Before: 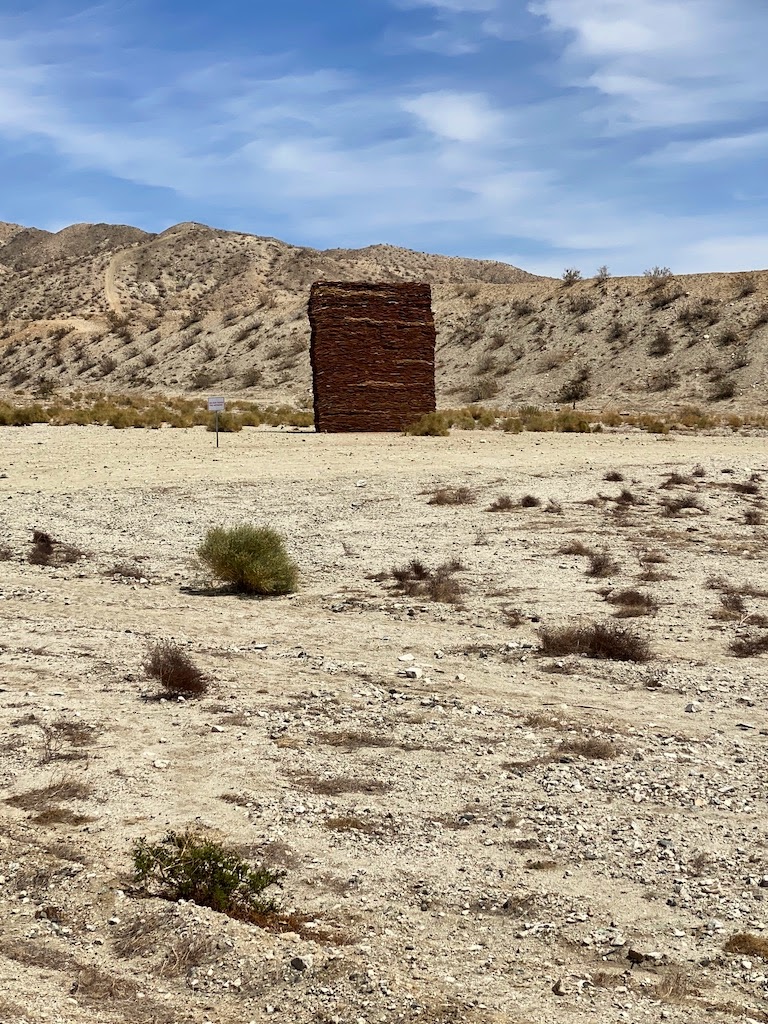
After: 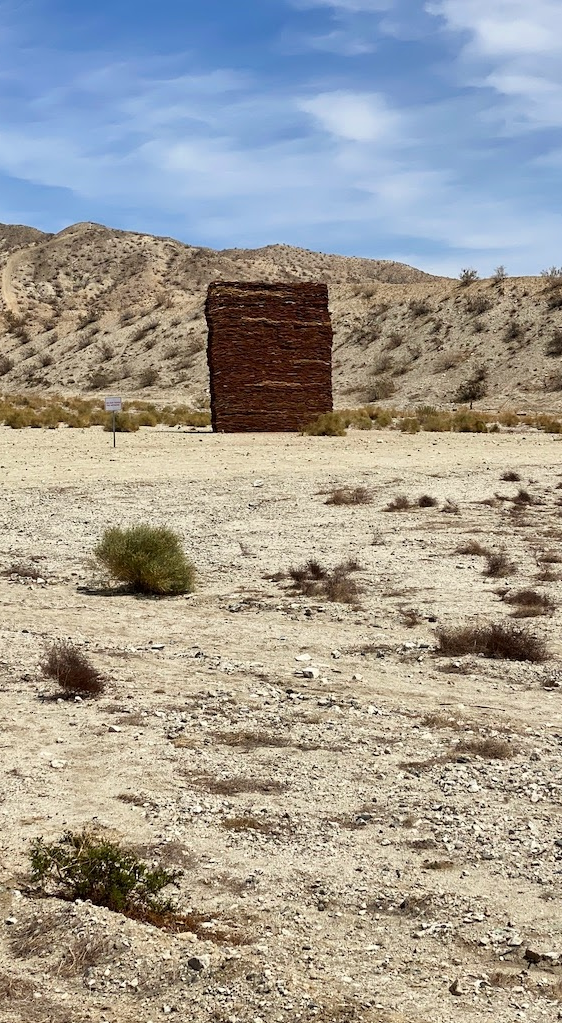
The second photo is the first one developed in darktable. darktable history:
crop: left 13.443%, right 13.31%
base curve: curves: ch0 [(0, 0) (0.283, 0.295) (1, 1)], preserve colors none
